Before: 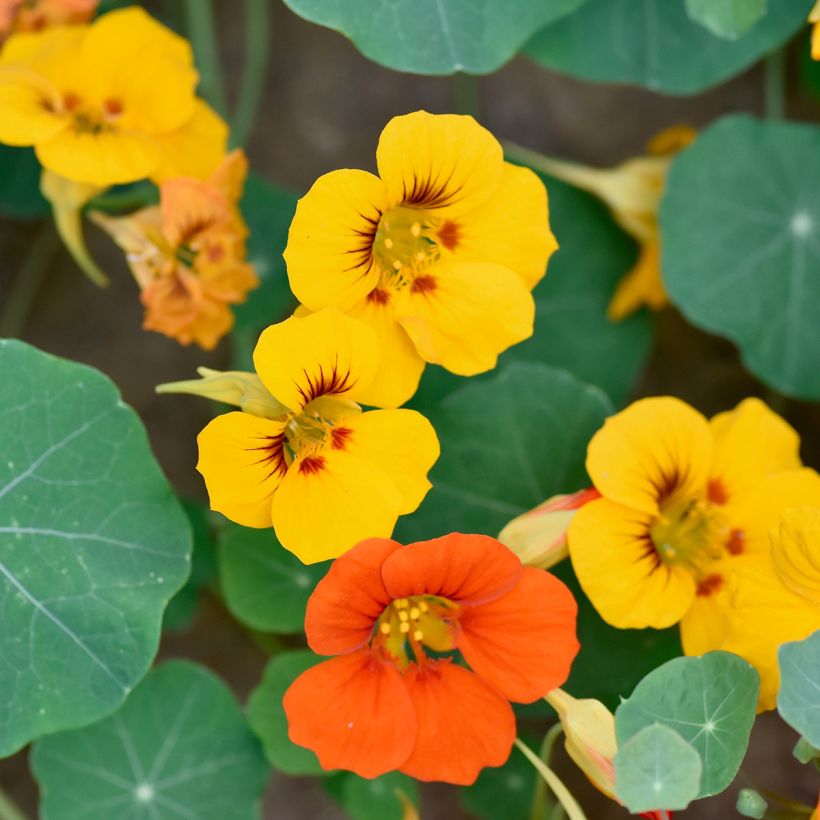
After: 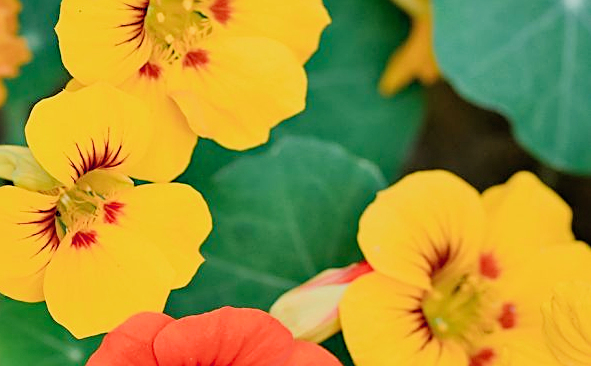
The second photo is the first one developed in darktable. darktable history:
exposure: black level correction -0.002, exposure 0.713 EV, compensate highlight preservation false
crop and rotate: left 27.912%, top 27.594%, bottom 27.702%
haze removal: compatibility mode true, adaptive false
sharpen: on, module defaults
filmic rgb: black relative exposure -7.47 EV, white relative exposure 4.87 EV, hardness 3.39
